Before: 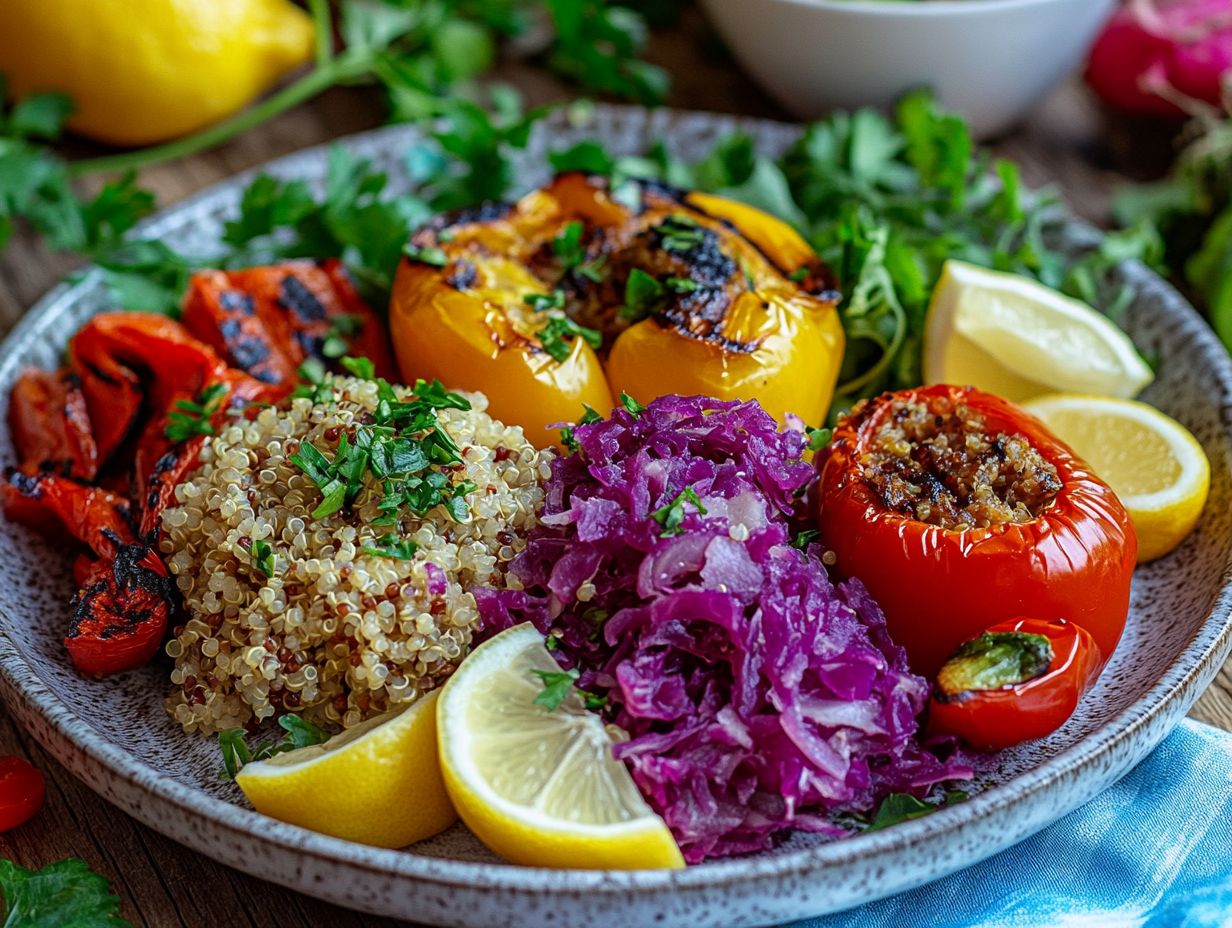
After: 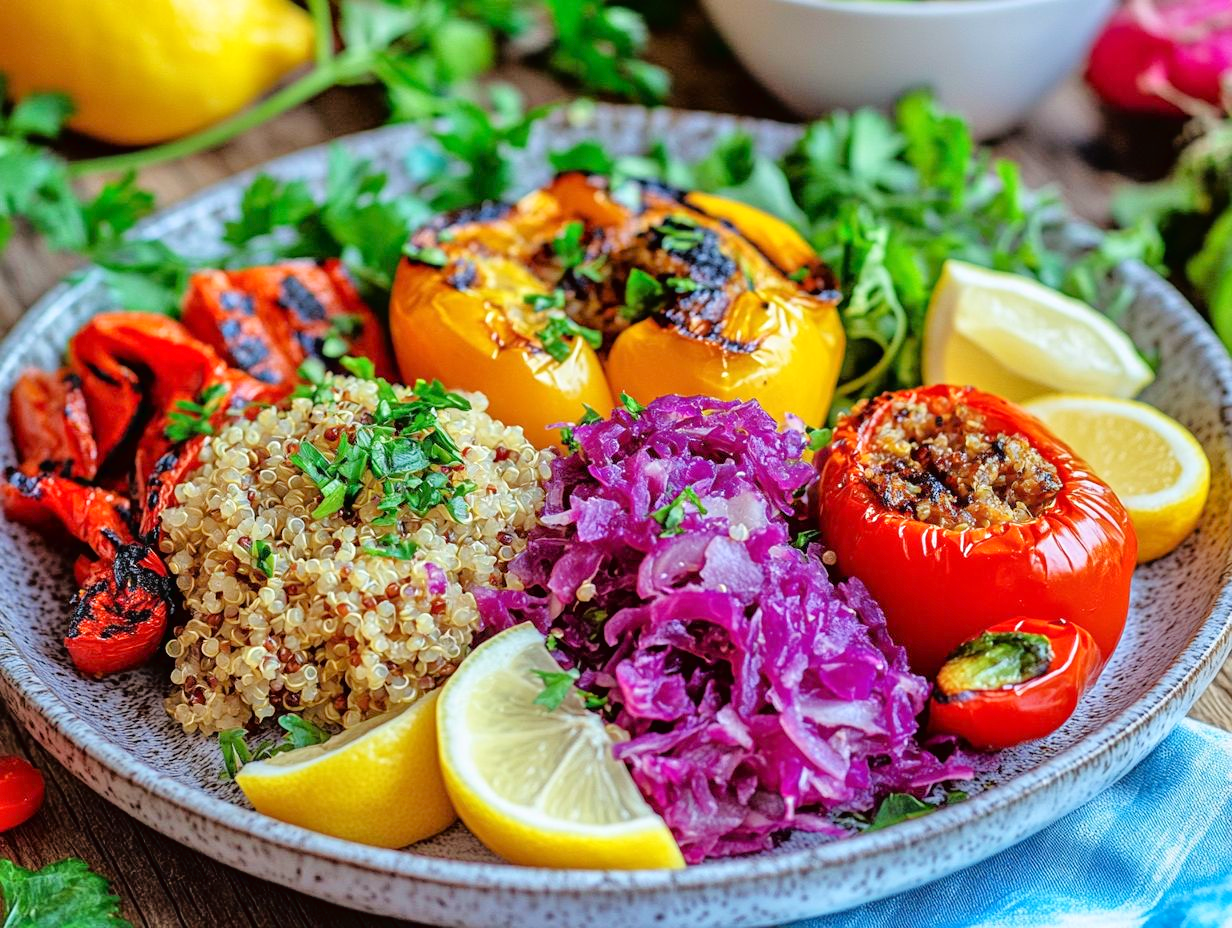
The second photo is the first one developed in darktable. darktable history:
tone equalizer: -7 EV 0.162 EV, -6 EV 0.569 EV, -5 EV 1.14 EV, -4 EV 1.34 EV, -3 EV 1.13 EV, -2 EV 0.6 EV, -1 EV 0.145 EV
tone curve: curves: ch0 [(0, 0.01) (0.052, 0.045) (0.136, 0.133) (0.29, 0.332) (0.453, 0.531) (0.676, 0.751) (0.89, 0.919) (1, 1)]; ch1 [(0, 0) (0.094, 0.081) (0.285, 0.299) (0.385, 0.403) (0.447, 0.429) (0.495, 0.496) (0.544, 0.552) (0.589, 0.612) (0.722, 0.728) (1, 1)]; ch2 [(0, 0) (0.257, 0.217) (0.43, 0.421) (0.498, 0.507) (0.531, 0.544) (0.56, 0.579) (0.625, 0.642) (1, 1)]
shadows and highlights: shadows 20.69, highlights -19.88, soften with gaussian
